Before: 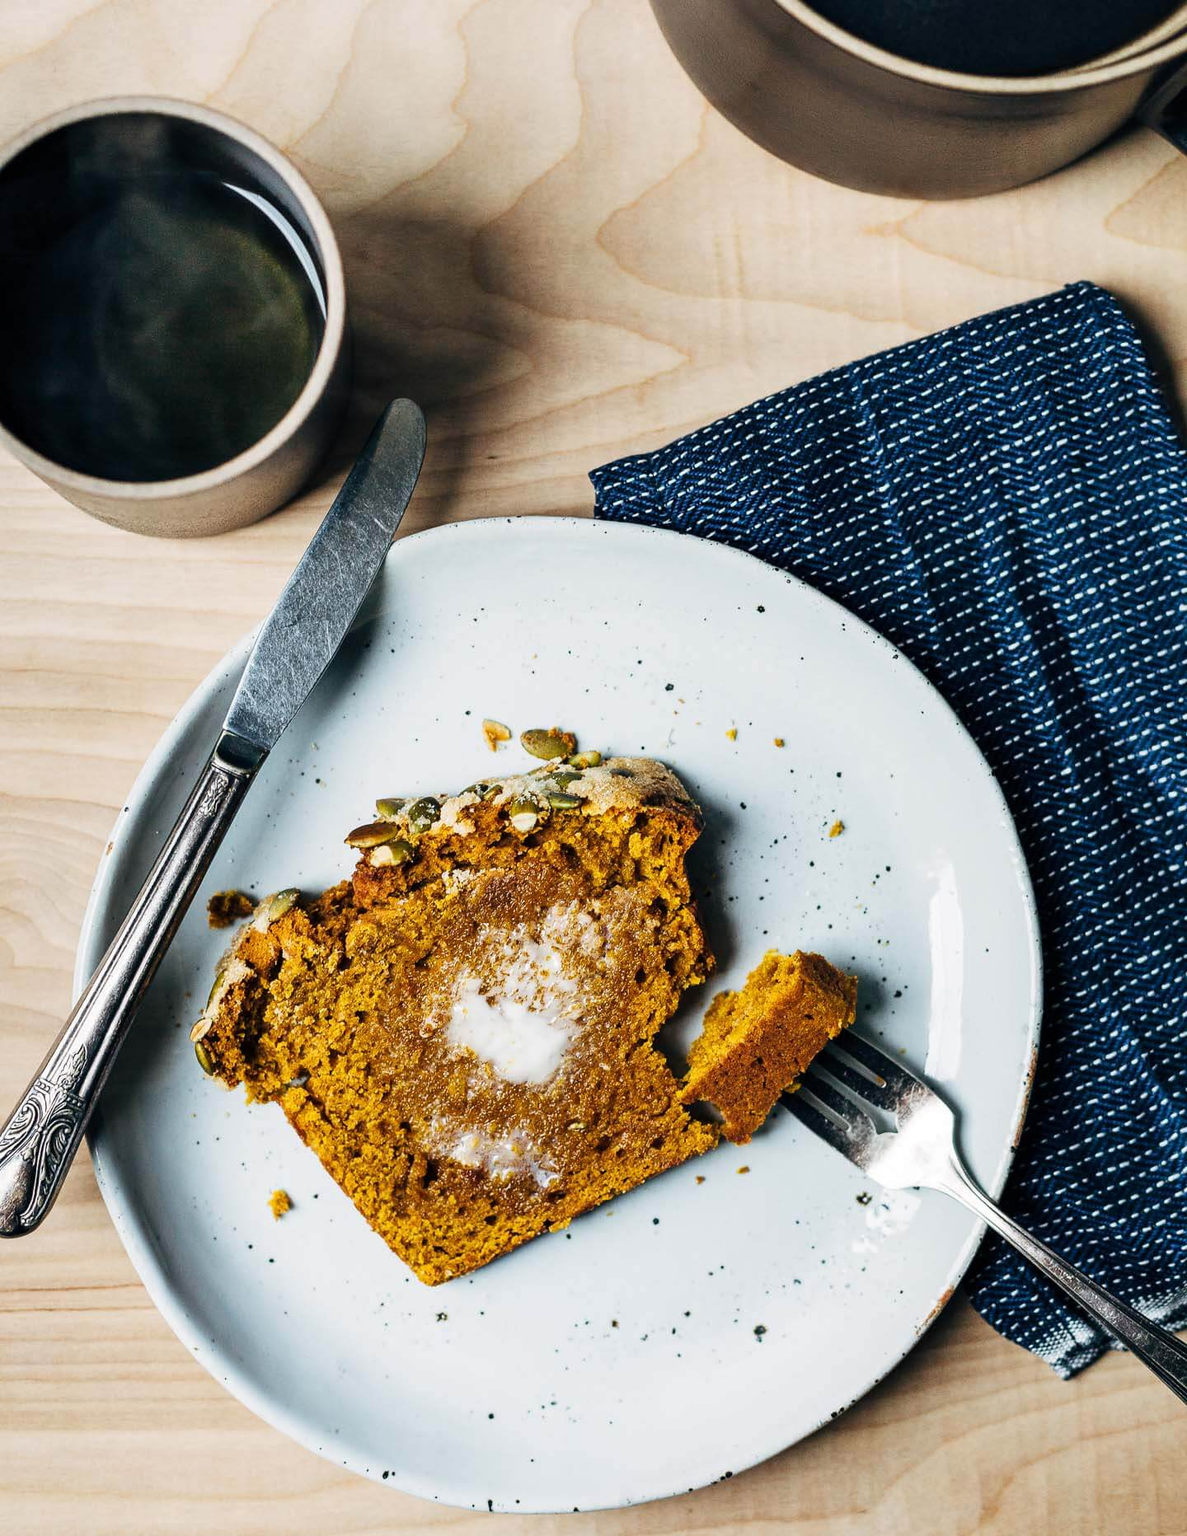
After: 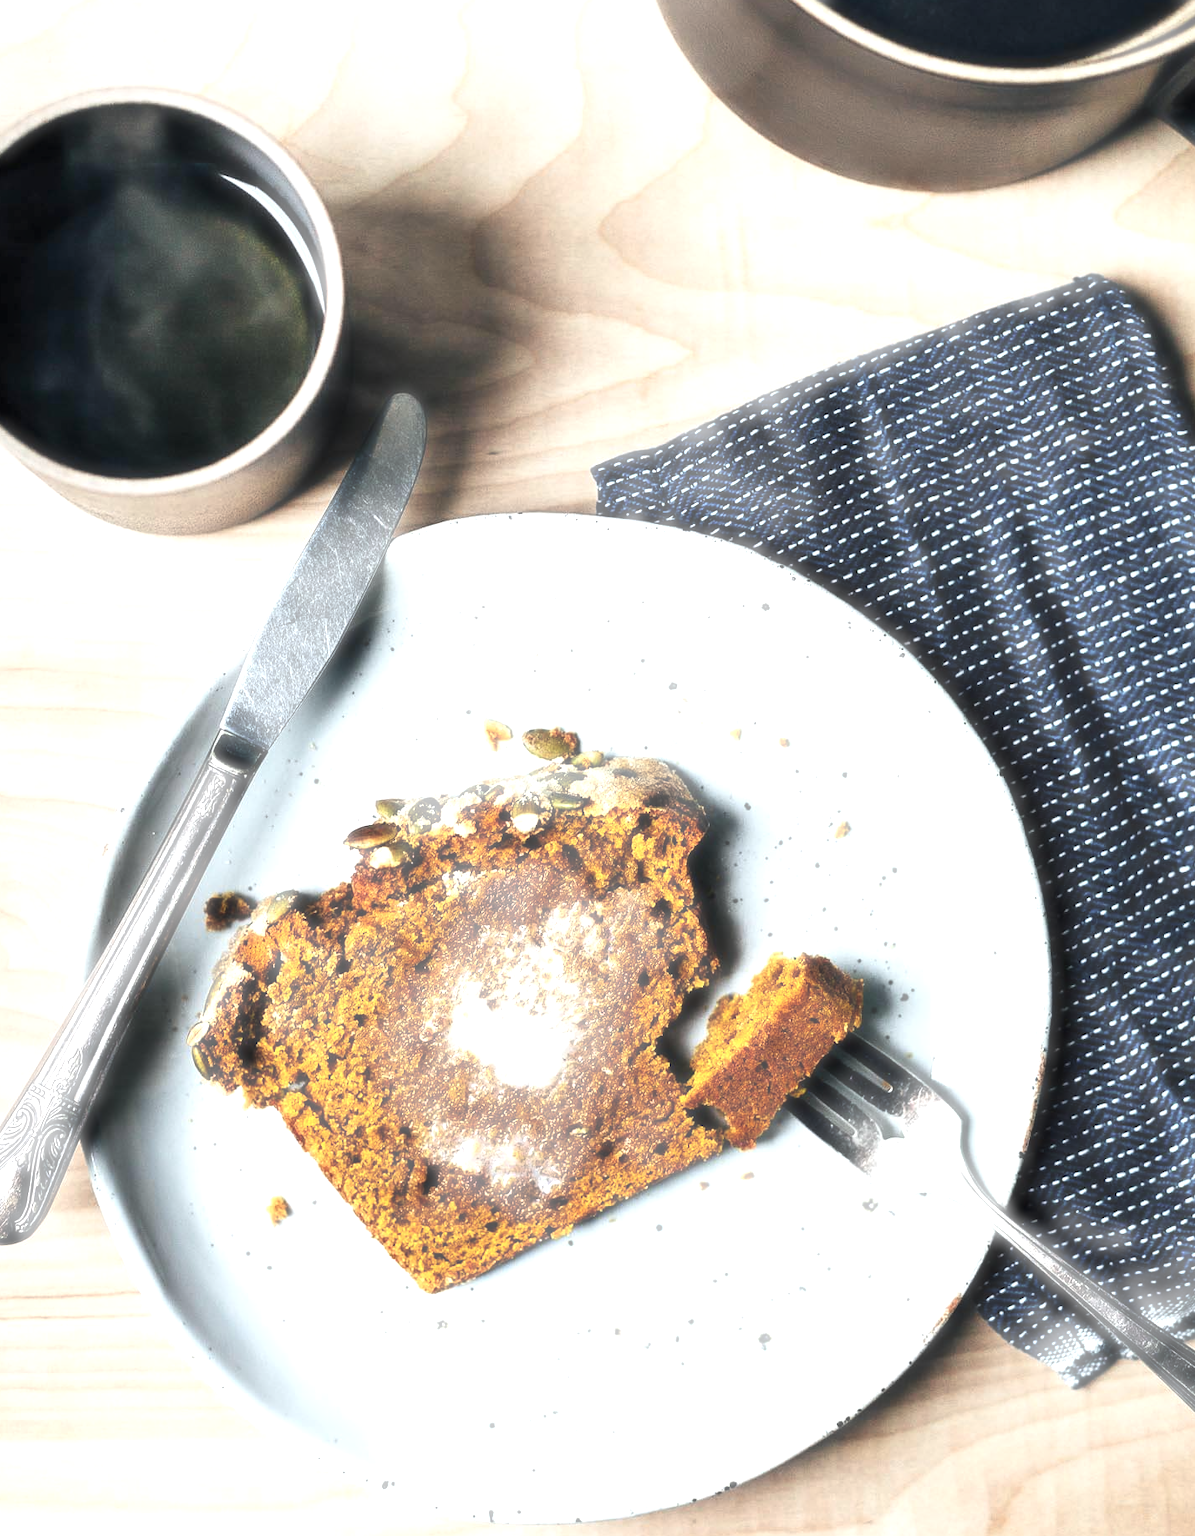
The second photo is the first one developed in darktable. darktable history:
exposure: exposure 0.635 EV, compensate exposure bias true, compensate highlight preservation false
crop: left 0.506%, top 0.724%, right 0.144%, bottom 0.658%
haze removal: strength -0.895, distance 0.228, compatibility mode true, adaptive false
